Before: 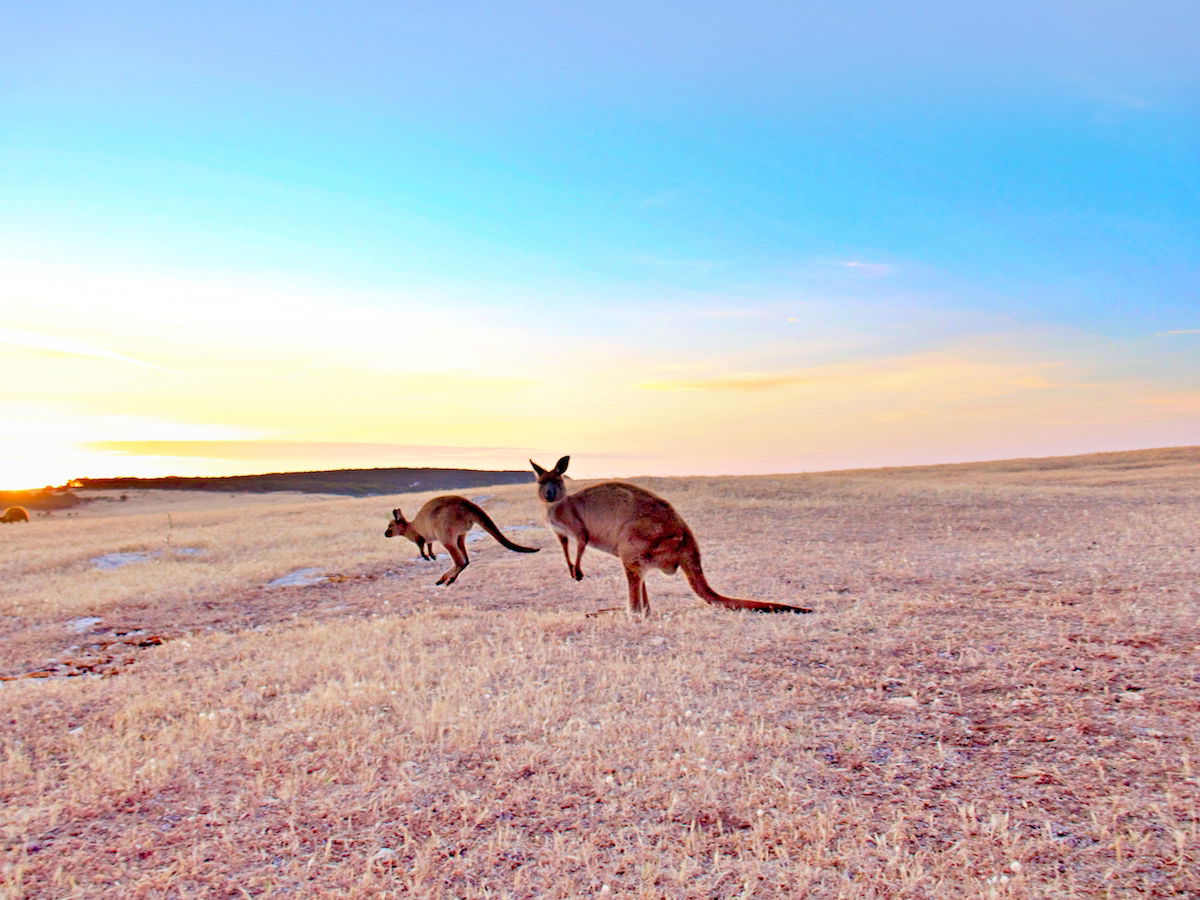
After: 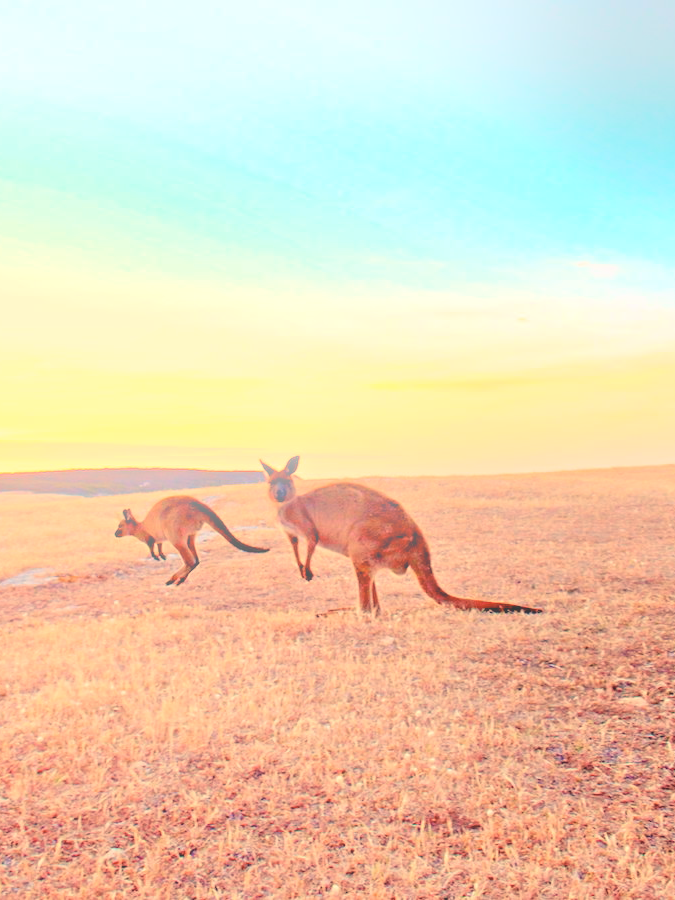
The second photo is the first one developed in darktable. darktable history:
white balance: red 1.138, green 0.996, blue 0.812
bloom: on, module defaults
crop and rotate: left 22.516%, right 21.234%
